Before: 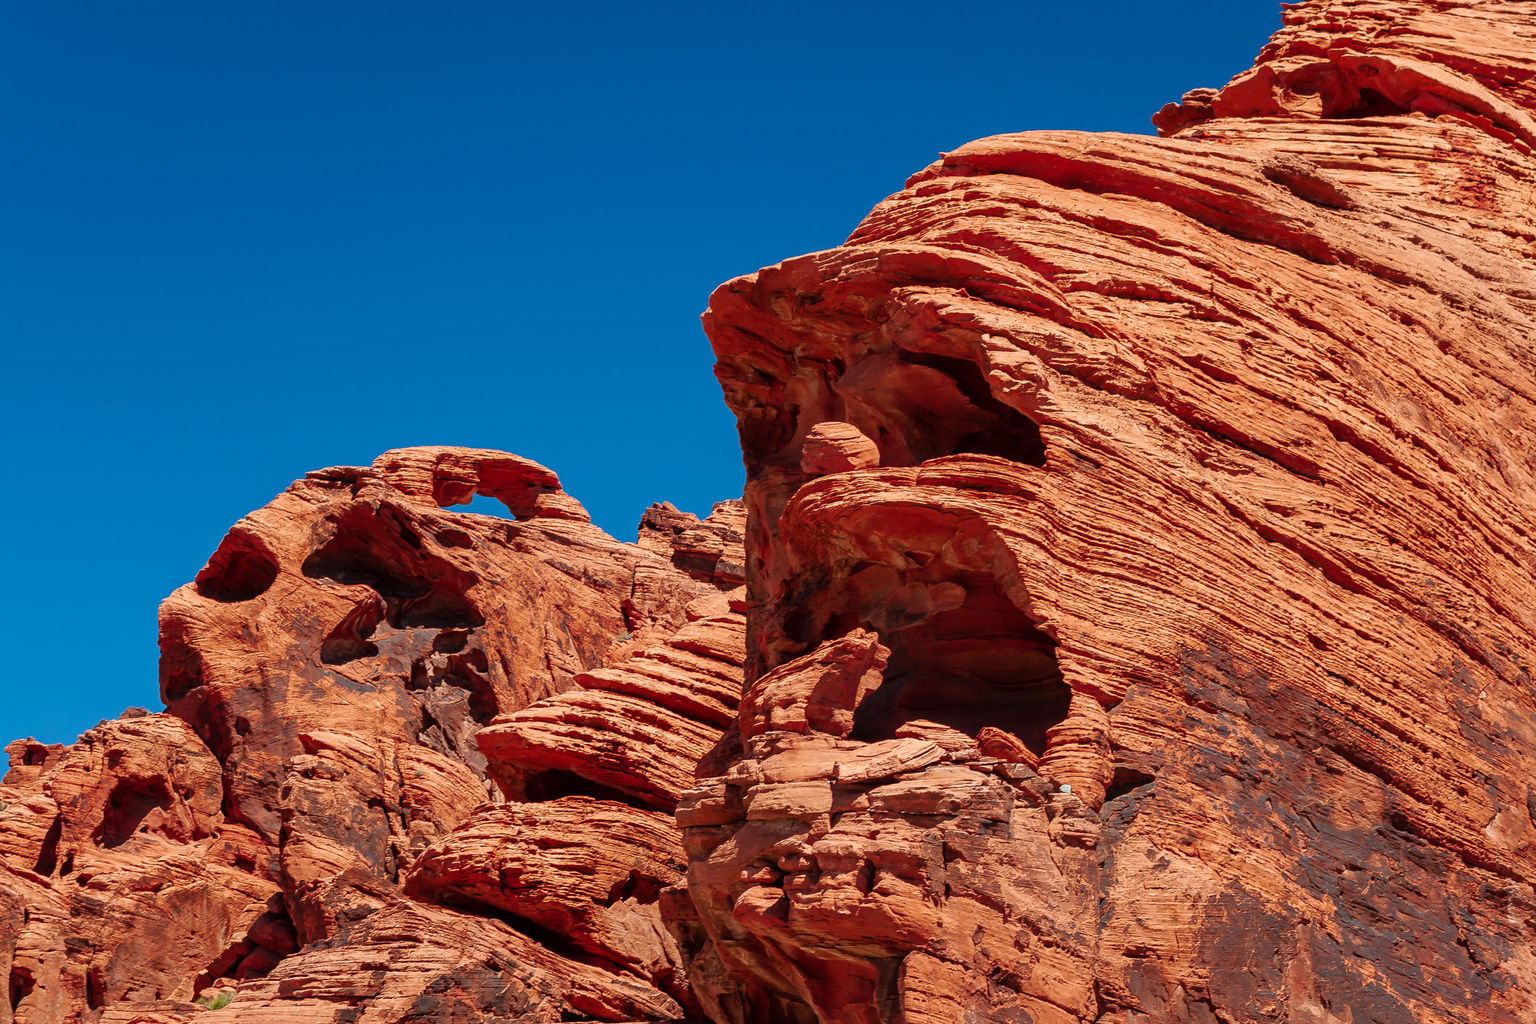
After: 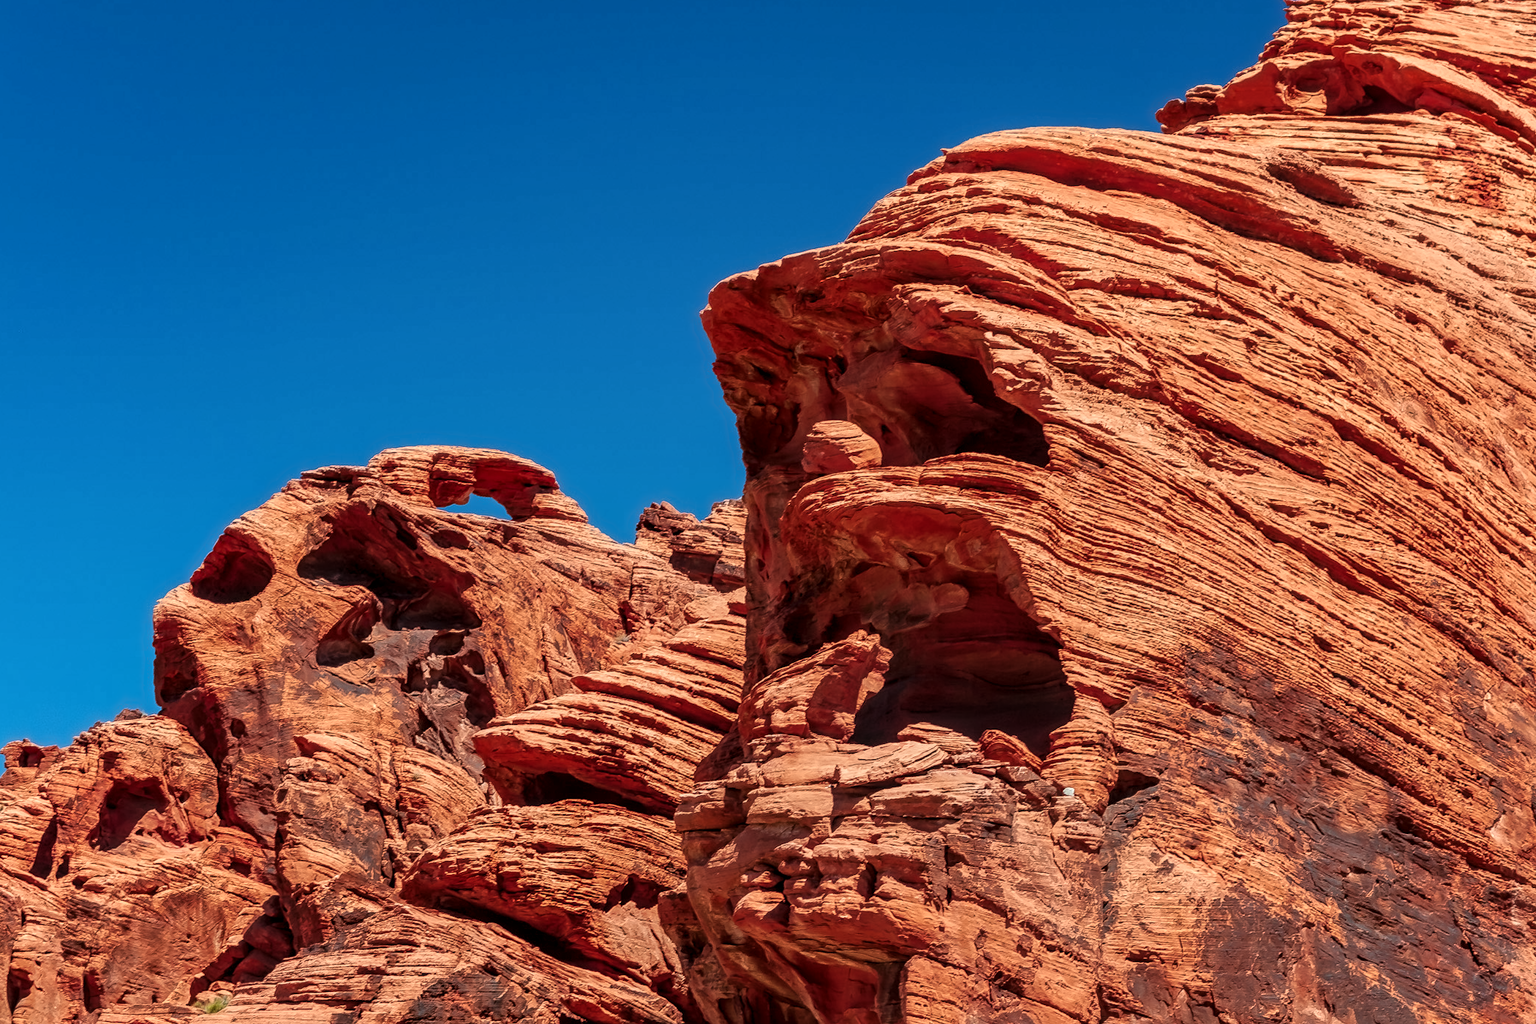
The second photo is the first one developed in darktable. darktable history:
local contrast "lokaler Kontrast": on, module defaults
chromatic aberrations "Chromatische Aberration": on, module defaults
lens correction "Objektivkorrektur": distance 1000
